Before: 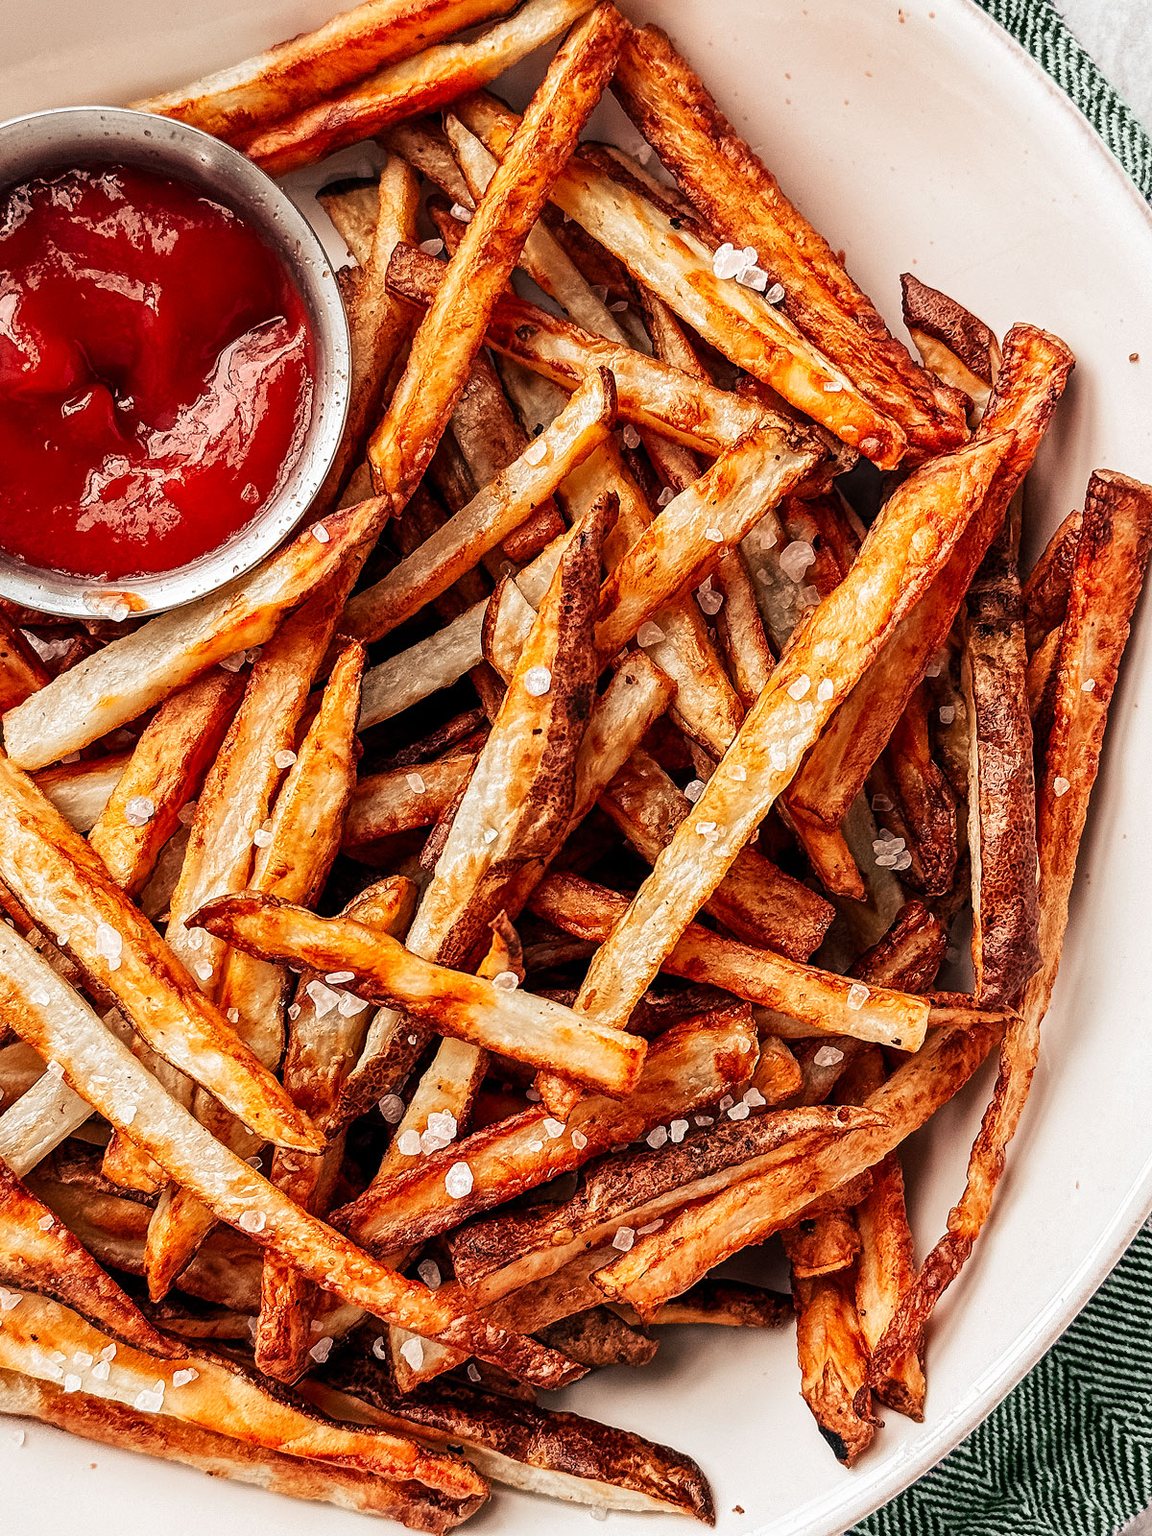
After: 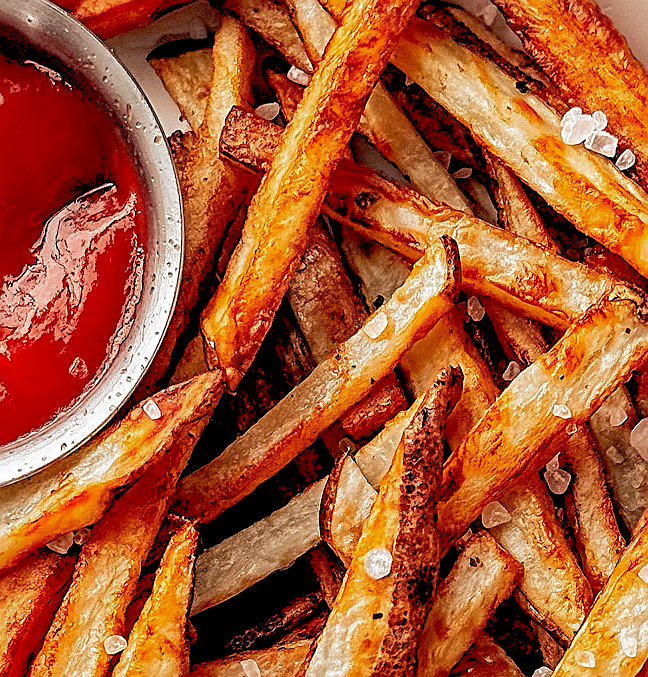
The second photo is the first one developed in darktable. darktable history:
crop: left 15.211%, top 9.144%, right 30.733%, bottom 48.506%
exposure: black level correction 0.012, compensate highlight preservation false
shadows and highlights: on, module defaults
sharpen: on, module defaults
